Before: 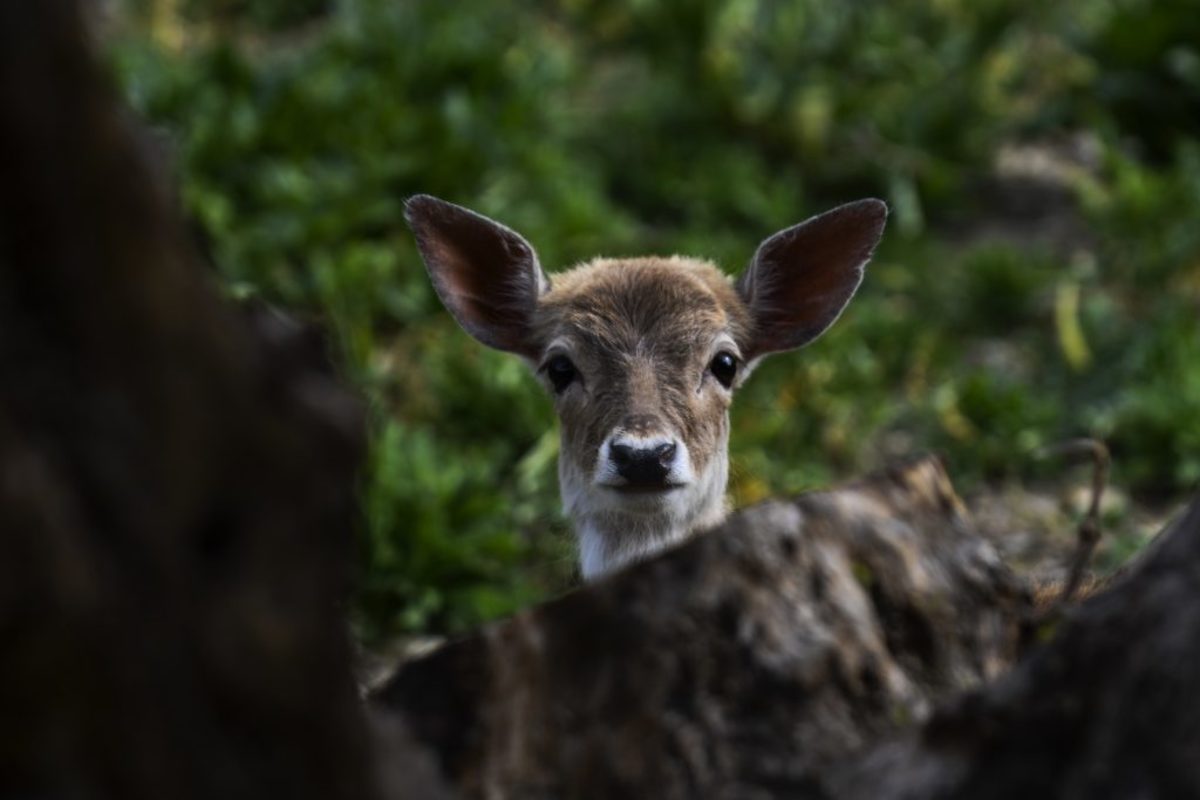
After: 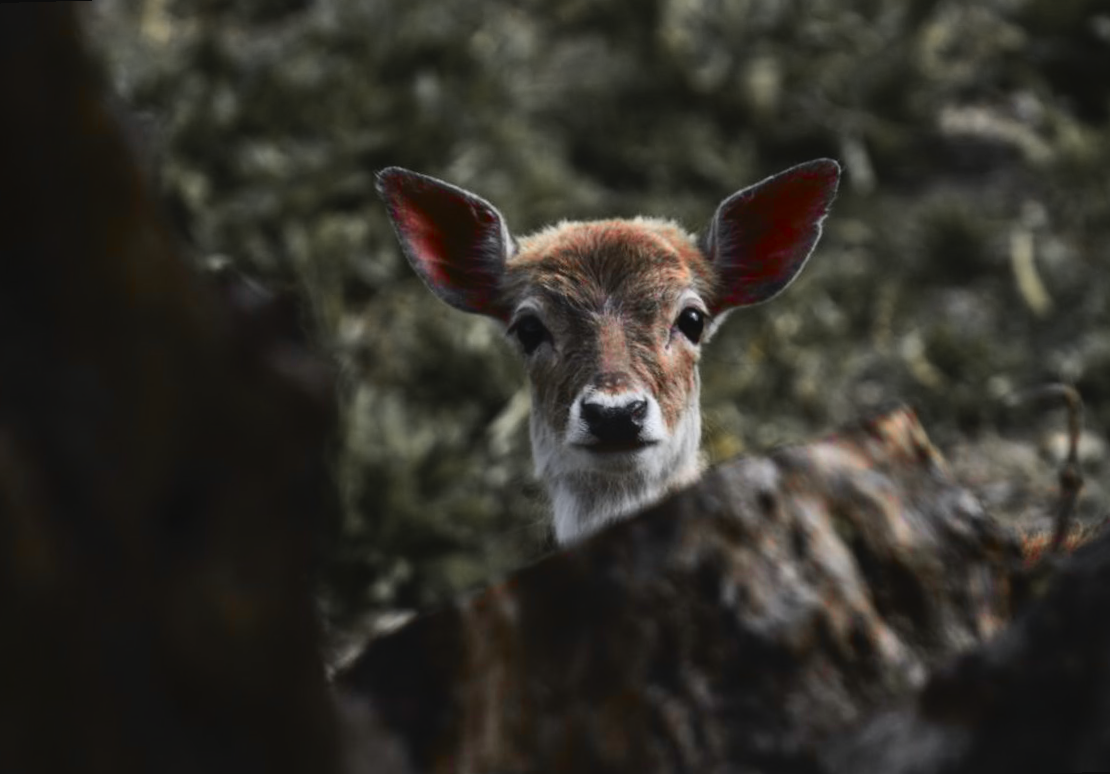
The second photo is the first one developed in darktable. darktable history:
color zones: curves: ch1 [(0, 0.638) (0.193, 0.442) (0.286, 0.15) (0.429, 0.14) (0.571, 0.142) (0.714, 0.154) (0.857, 0.175) (1, 0.638)]
tone curve: curves: ch0 [(0, 0.036) (0.119, 0.115) (0.466, 0.498) (0.715, 0.767) (0.817, 0.865) (1, 0.998)]; ch1 [(0, 0) (0.377, 0.416) (0.44, 0.461) (0.487, 0.49) (0.514, 0.517) (0.536, 0.577) (0.66, 0.724) (1, 1)]; ch2 [(0, 0) (0.38, 0.405) (0.463, 0.443) (0.492, 0.486) (0.526, 0.541) (0.578, 0.598) (0.653, 0.698) (1, 1)], color space Lab, independent channels, preserve colors none
rotate and perspective: rotation -1.68°, lens shift (vertical) -0.146, crop left 0.049, crop right 0.912, crop top 0.032, crop bottom 0.96
